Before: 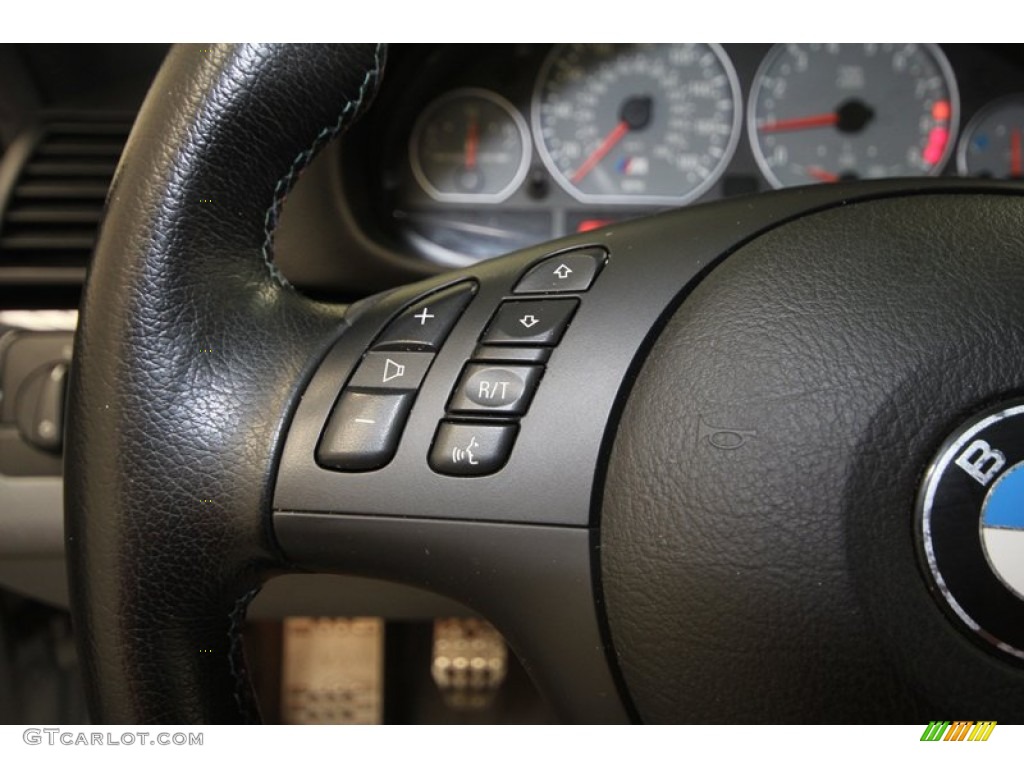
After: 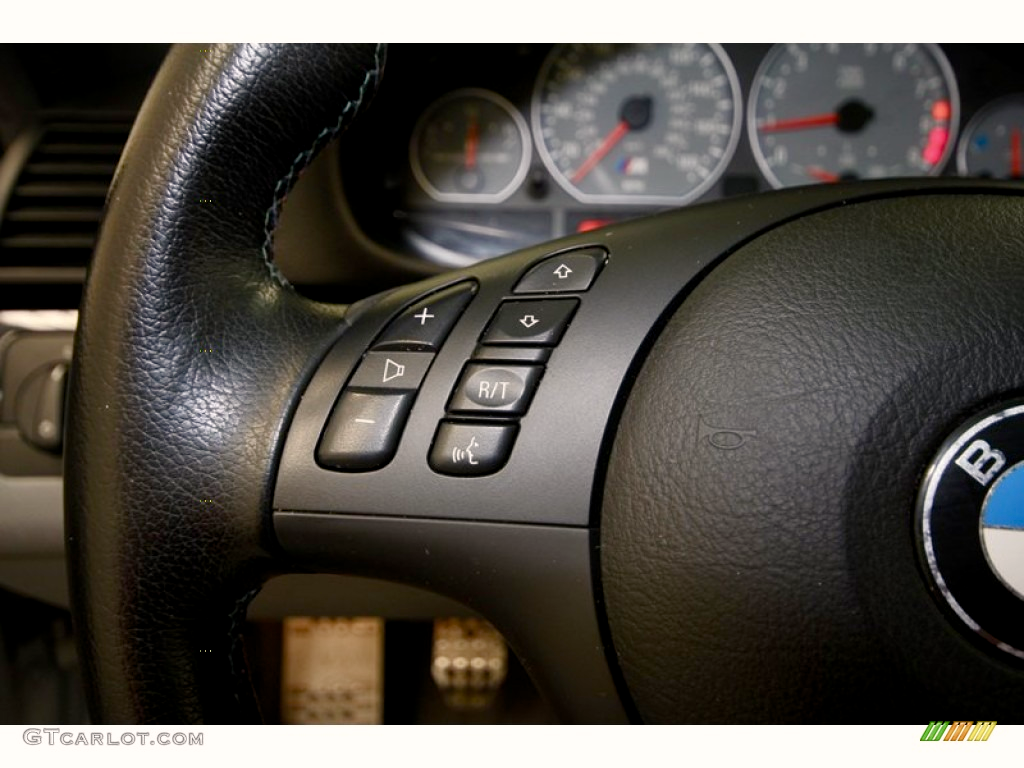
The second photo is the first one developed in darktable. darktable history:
levels: mode automatic, levels [0.012, 0.367, 0.697]
color balance rgb: power › luminance -8.784%, highlights gain › chroma 1.702%, highlights gain › hue 57.22°, global offset › luminance -0.481%, perceptual saturation grading › global saturation 20%, perceptual saturation grading › highlights -50.239%, perceptual saturation grading › shadows 30.937%, global vibrance 20%
